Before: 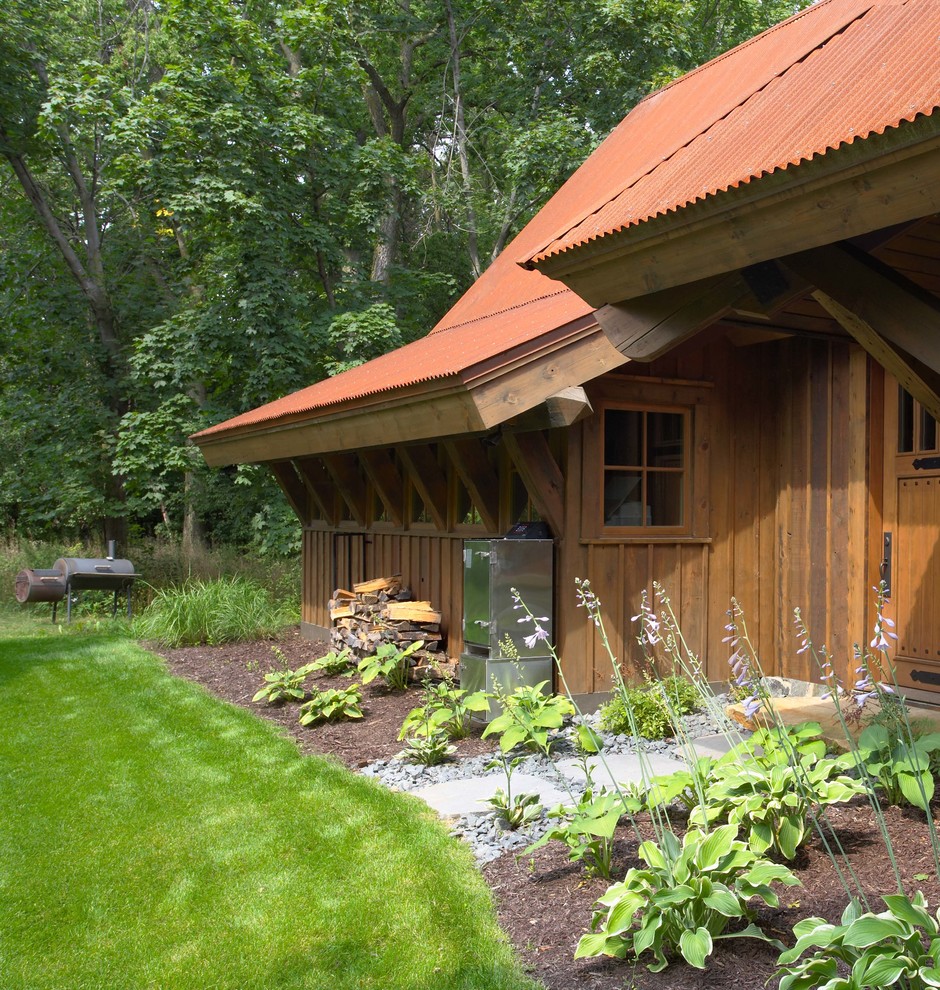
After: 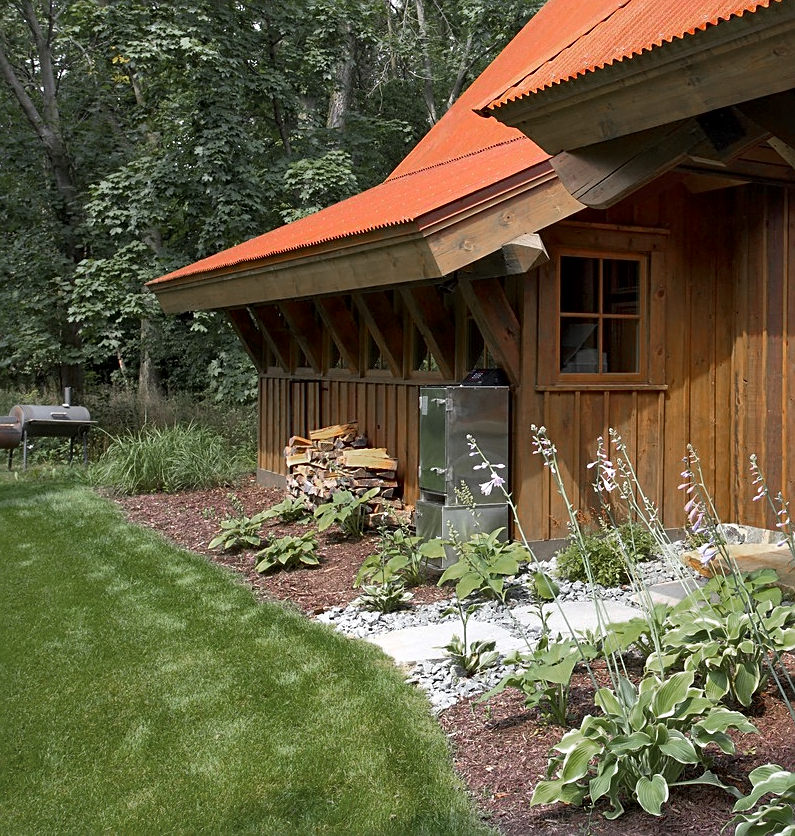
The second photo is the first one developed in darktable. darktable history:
crop and rotate: left 4.717%, top 15.473%, right 10.638%
tone equalizer: on, module defaults
local contrast: mode bilateral grid, contrast 20, coarseness 50, detail 150%, midtone range 0.2
color zones: curves: ch0 [(0, 0.48) (0.209, 0.398) (0.305, 0.332) (0.429, 0.493) (0.571, 0.5) (0.714, 0.5) (0.857, 0.5) (1, 0.48)]; ch1 [(0, 0.736) (0.143, 0.625) (0.225, 0.371) (0.429, 0.256) (0.571, 0.241) (0.714, 0.213) (0.857, 0.48) (1, 0.736)]; ch2 [(0, 0.448) (0.143, 0.498) (0.286, 0.5) (0.429, 0.5) (0.571, 0.5) (0.714, 0.5) (0.857, 0.5) (1, 0.448)]
sharpen: on, module defaults
